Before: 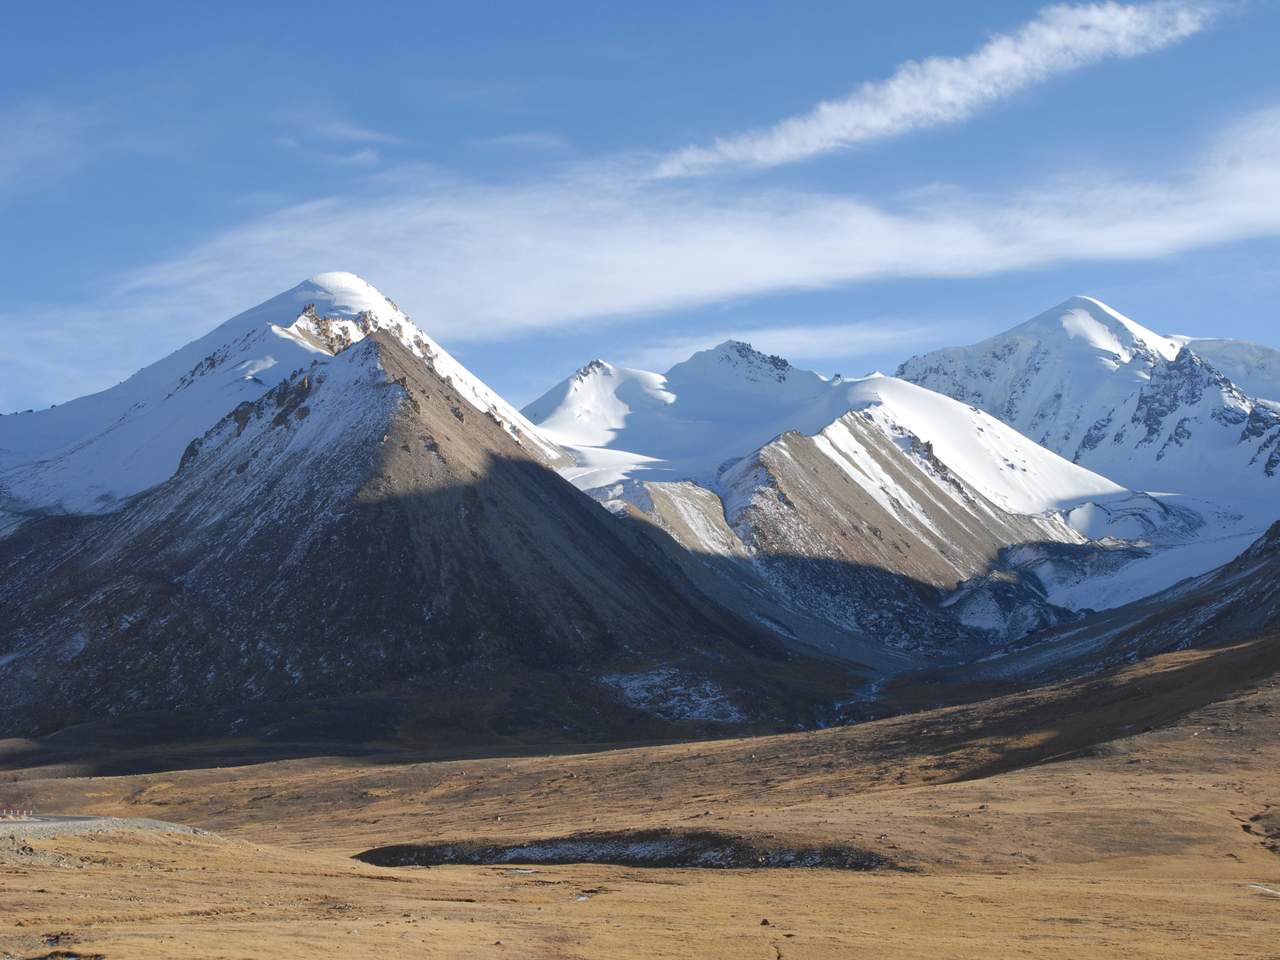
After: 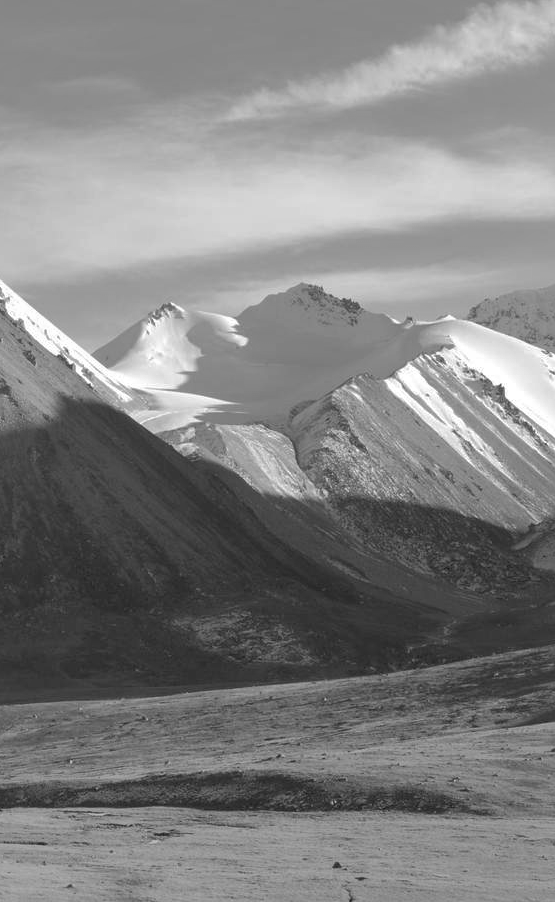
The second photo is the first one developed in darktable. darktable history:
shadows and highlights: on, module defaults
monochrome: on, module defaults
tone equalizer: on, module defaults
crop: left 33.452%, top 6.025%, right 23.155%
